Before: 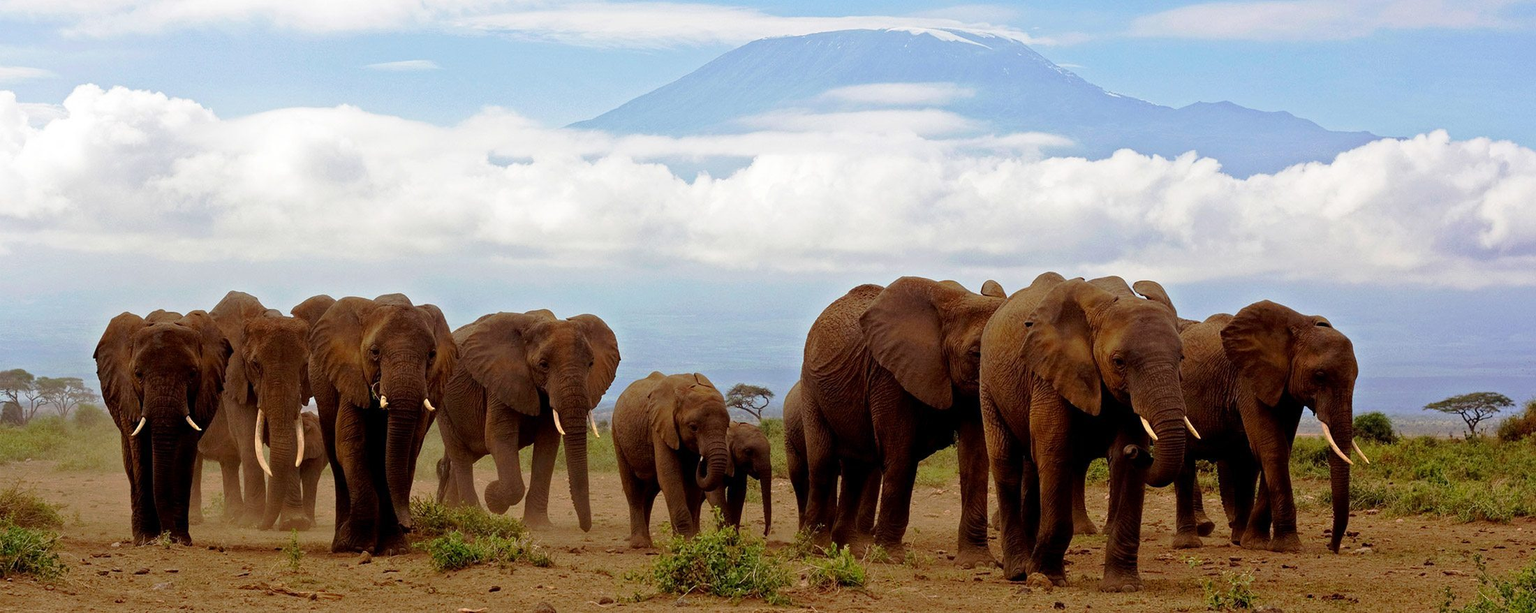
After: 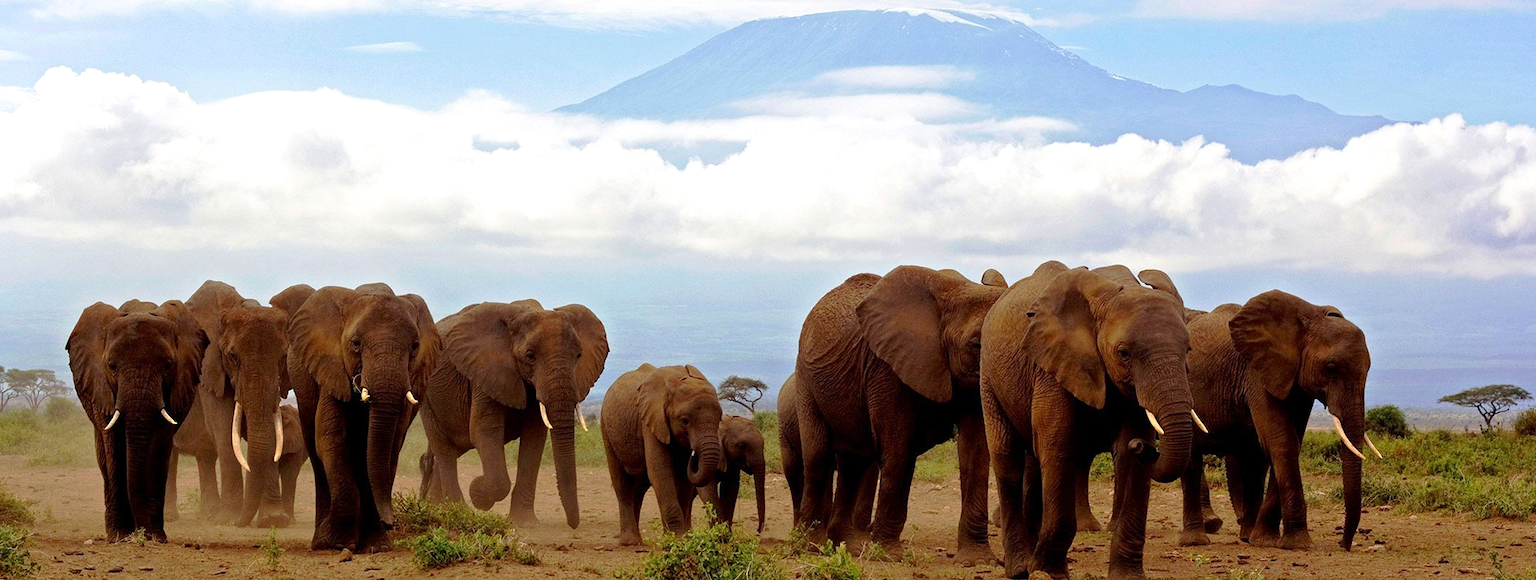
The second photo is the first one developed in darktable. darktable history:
crop: left 1.964%, top 3.251%, right 1.122%, bottom 4.933%
exposure: exposure 0.236 EV, compensate highlight preservation false
